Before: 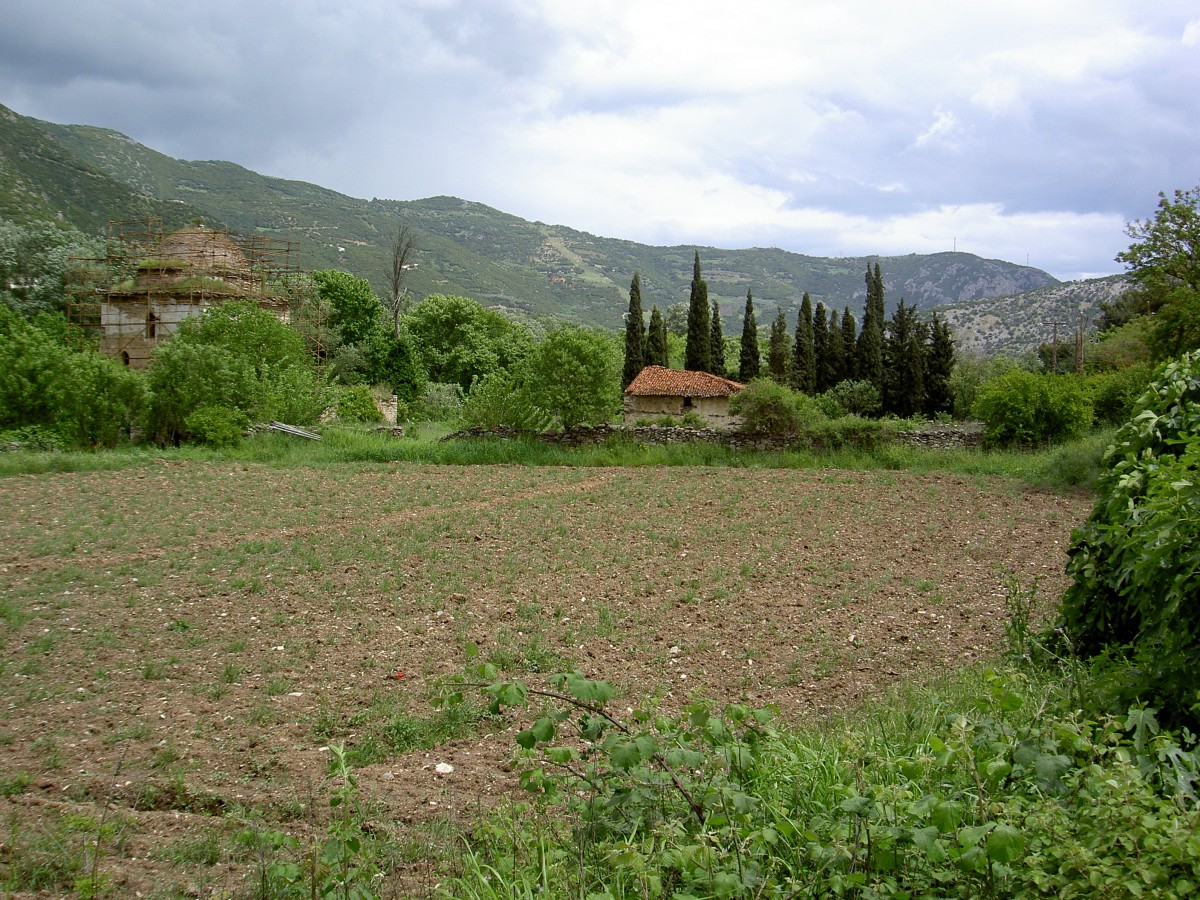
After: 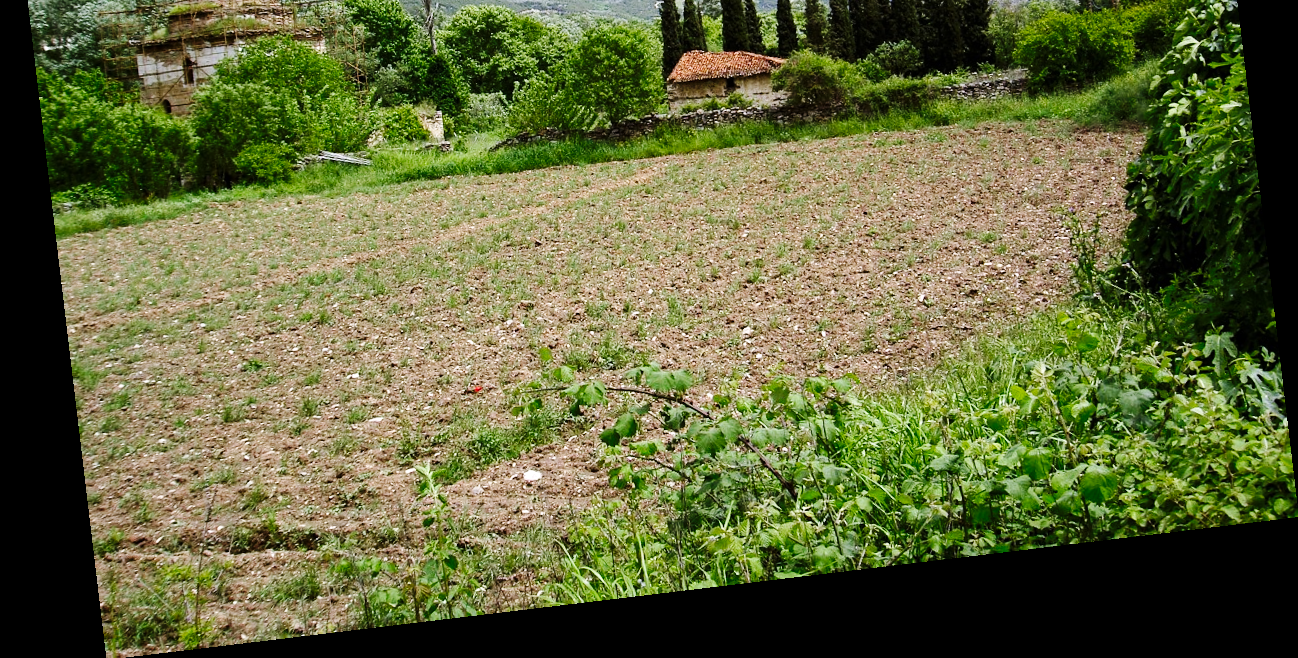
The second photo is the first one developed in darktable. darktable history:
rotate and perspective: rotation -6.83°, automatic cropping off
tone equalizer: -8 EV -0.417 EV, -7 EV -0.389 EV, -6 EV -0.333 EV, -5 EV -0.222 EV, -3 EV 0.222 EV, -2 EV 0.333 EV, -1 EV 0.389 EV, +0 EV 0.417 EV, edges refinement/feathering 500, mask exposure compensation -1.57 EV, preserve details no
base curve: curves: ch0 [(0, 0) (0.036, 0.025) (0.121, 0.166) (0.206, 0.329) (0.605, 0.79) (1, 1)], preserve colors none
crop and rotate: top 36.435%
white balance: red 1.004, blue 1.096
